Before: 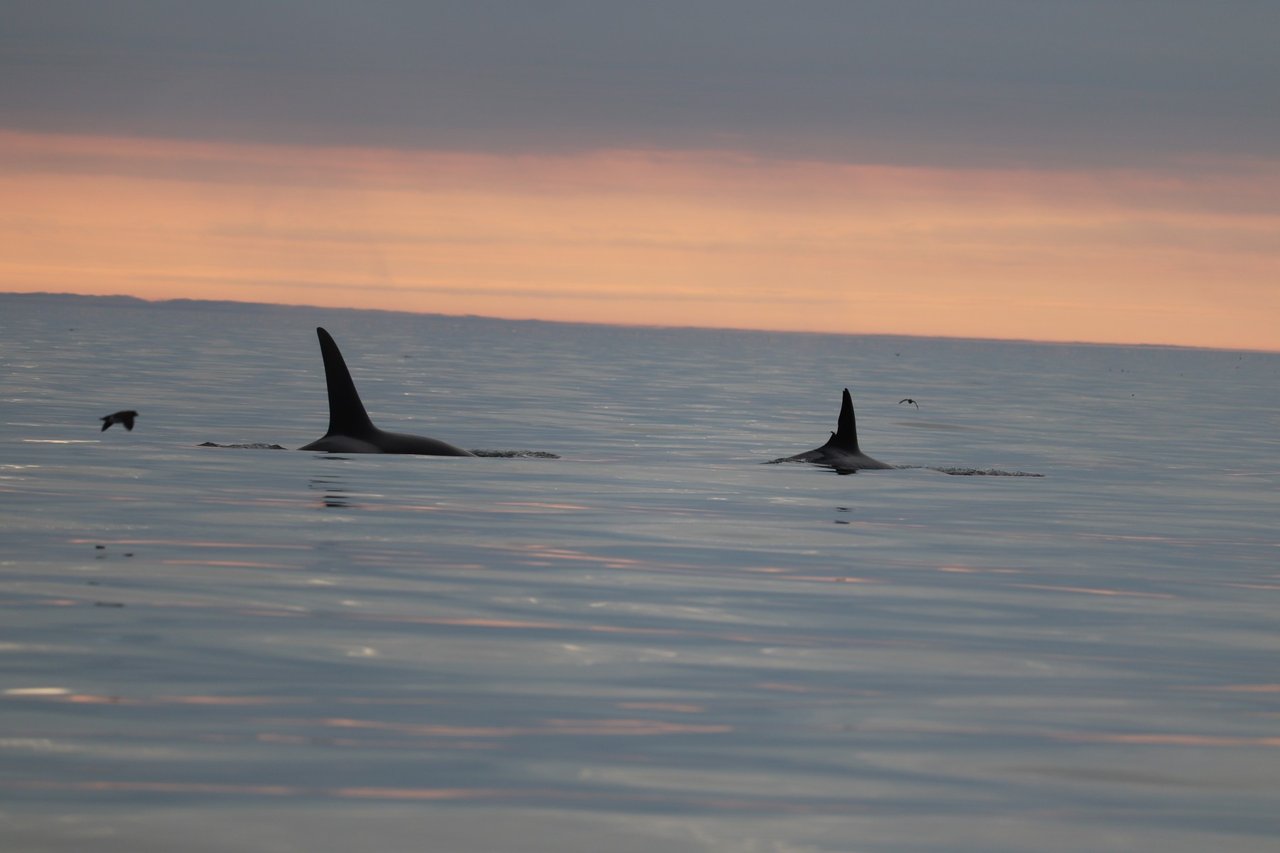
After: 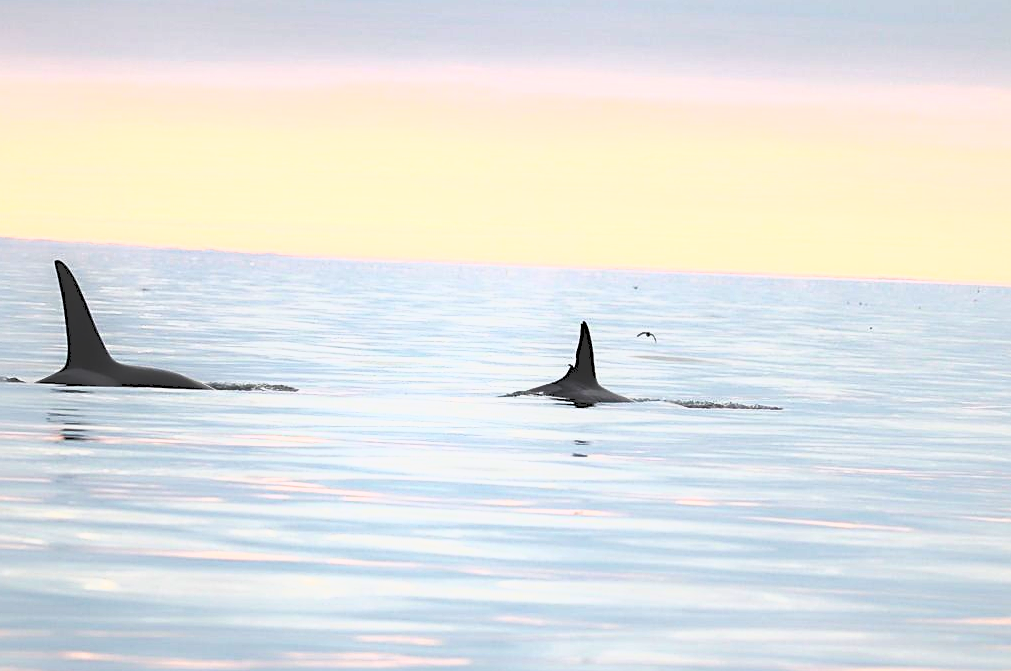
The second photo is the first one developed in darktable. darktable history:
crop and rotate: left 20.504%, top 8.052%, right 0.486%, bottom 13.283%
tone equalizer: -8 EV -0.75 EV, -7 EV -0.709 EV, -6 EV -0.594 EV, -5 EV -0.414 EV, -3 EV 0.397 EV, -2 EV 0.6 EV, -1 EV 0.675 EV, +0 EV 0.779 EV, smoothing diameter 2.19%, edges refinement/feathering 16.32, mask exposure compensation -1.57 EV, filter diffusion 5
sharpen: on, module defaults
shadows and highlights: on, module defaults
exposure: compensate exposure bias true, compensate highlight preservation false
base curve: curves: ch0 [(0, 0) (0.032, 0.037) (0.105, 0.228) (0.435, 0.76) (0.856, 0.983) (1, 1)], preserve colors none
tone curve: curves: ch0 [(0, 0) (0.003, 0.115) (0.011, 0.133) (0.025, 0.157) (0.044, 0.182) (0.069, 0.209) (0.1, 0.239) (0.136, 0.279) (0.177, 0.326) (0.224, 0.379) (0.277, 0.436) (0.335, 0.507) (0.399, 0.587) (0.468, 0.671) (0.543, 0.75) (0.623, 0.837) (0.709, 0.916) (0.801, 0.978) (0.898, 0.985) (1, 1)], color space Lab, independent channels, preserve colors none
